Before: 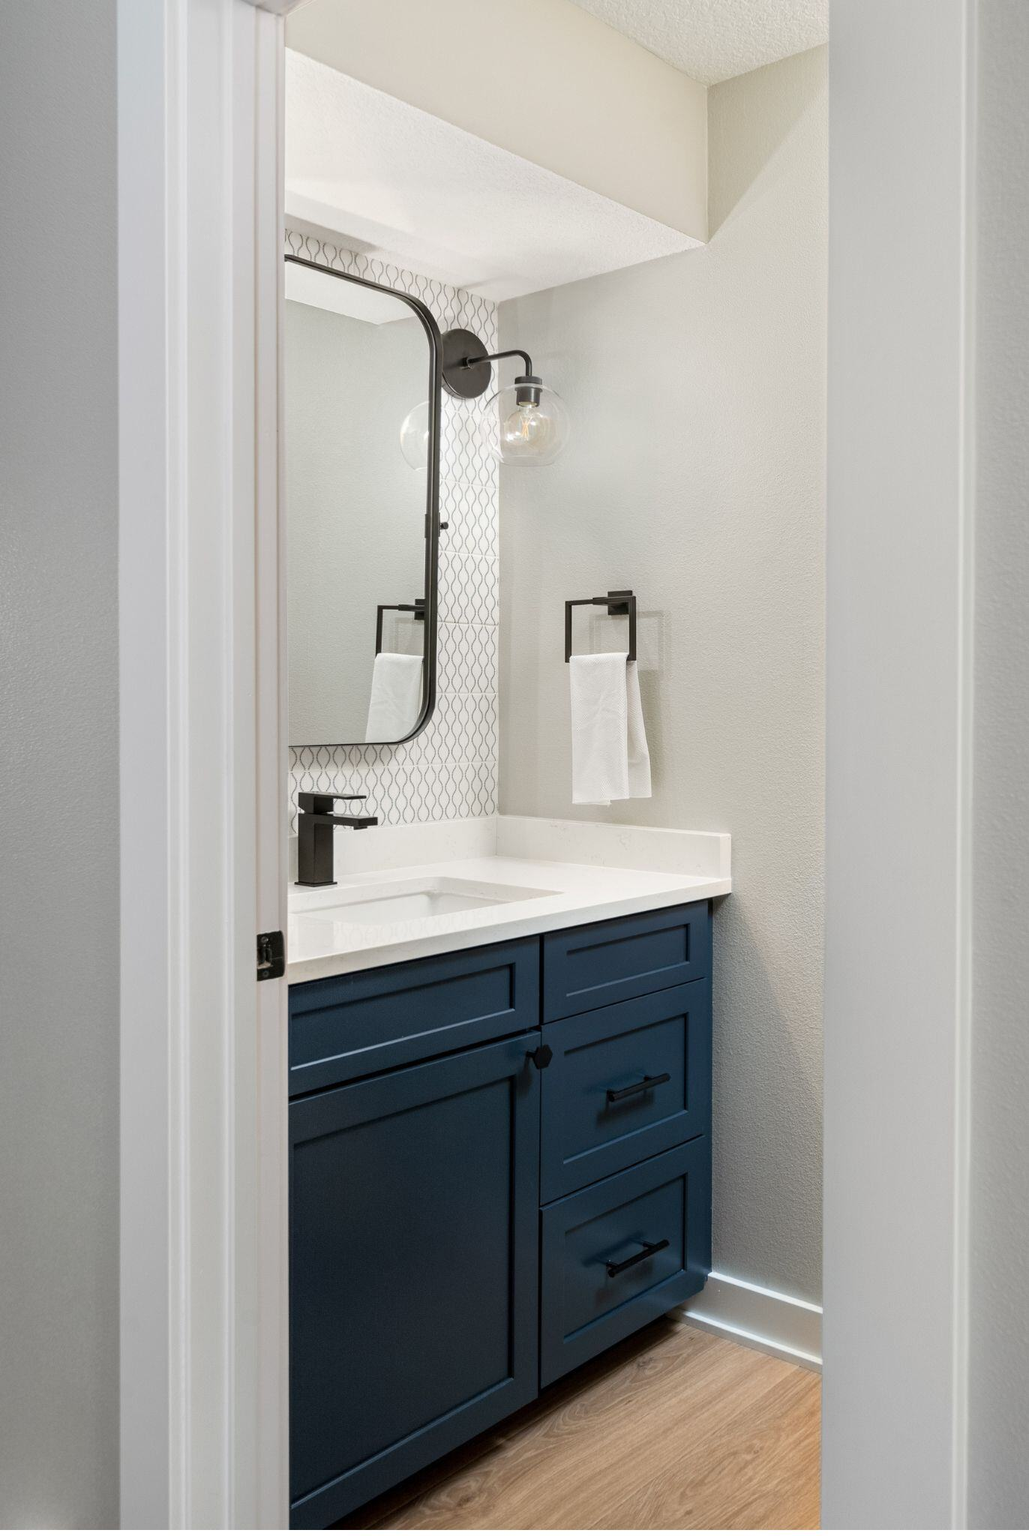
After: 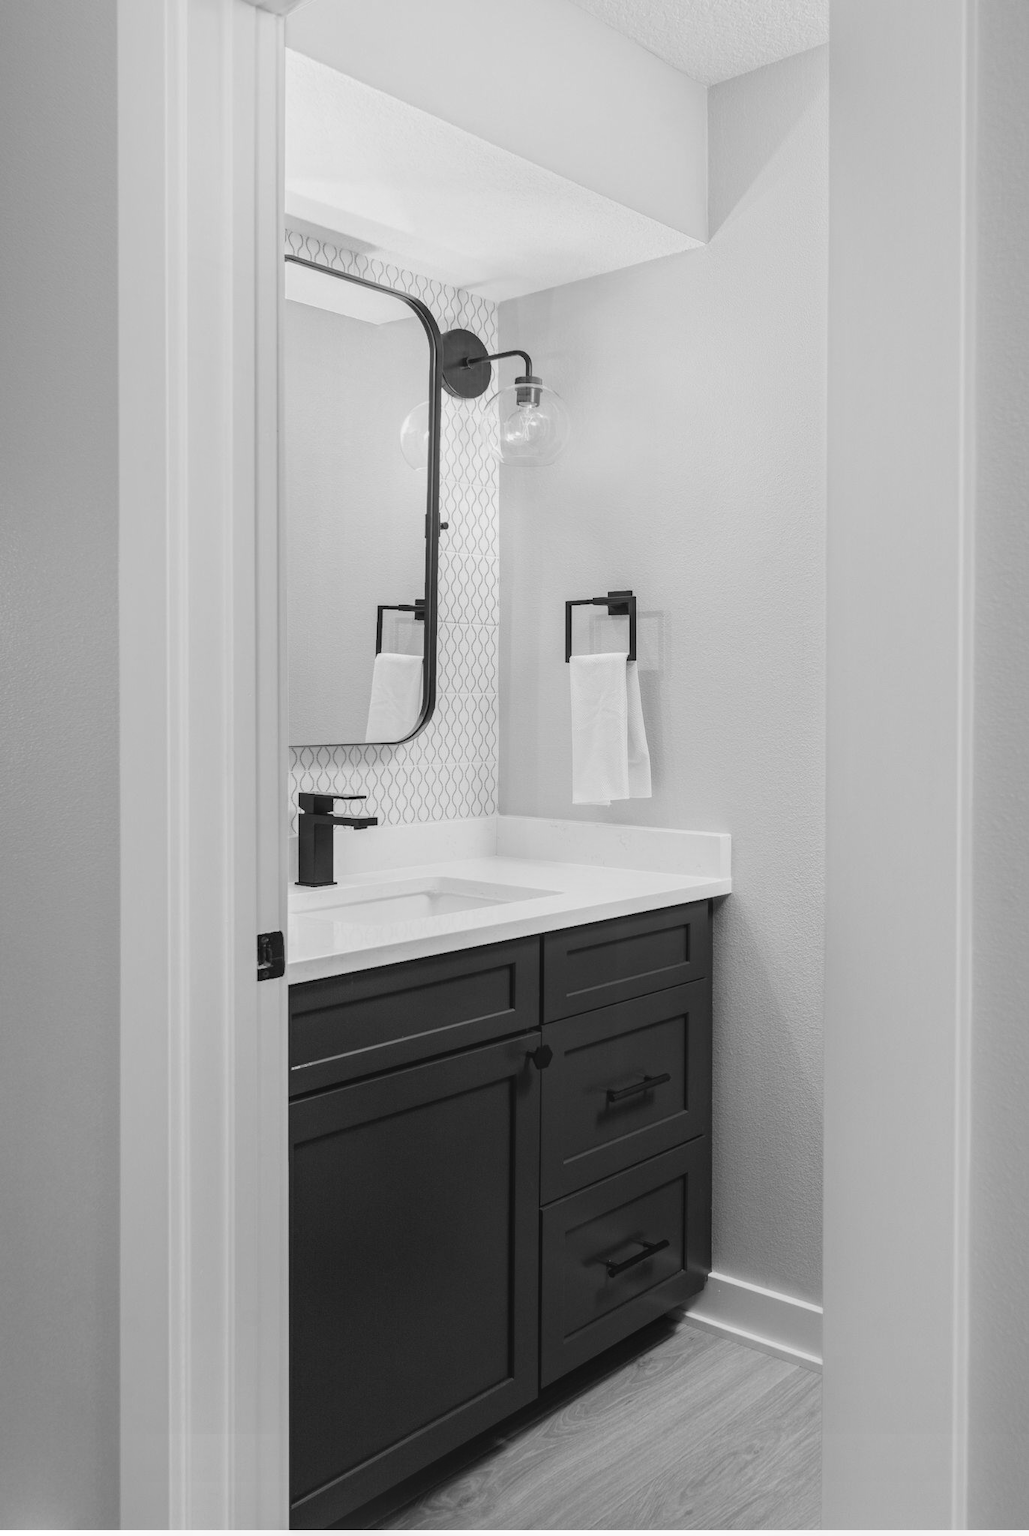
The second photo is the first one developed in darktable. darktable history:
monochrome: a -6.99, b 35.61, size 1.4
contrast equalizer: octaves 7, y [[0.6 ×6], [0.55 ×6], [0 ×6], [0 ×6], [0 ×6]], mix -1
local contrast: on, module defaults
